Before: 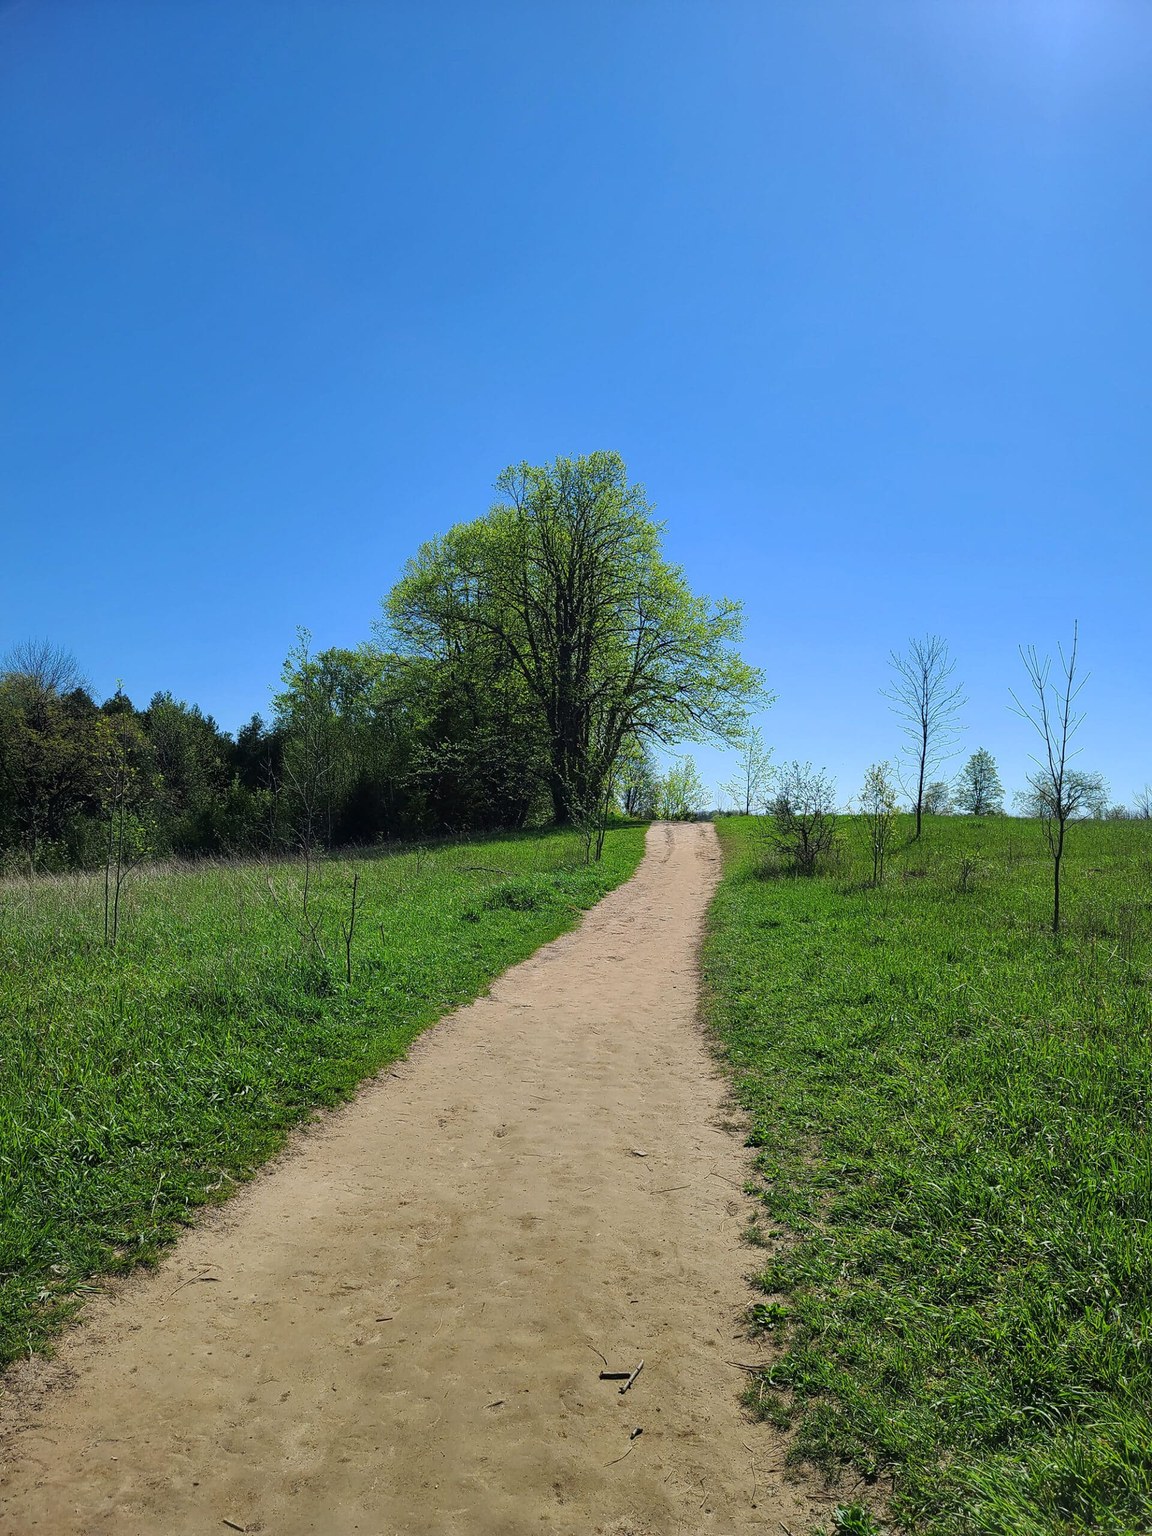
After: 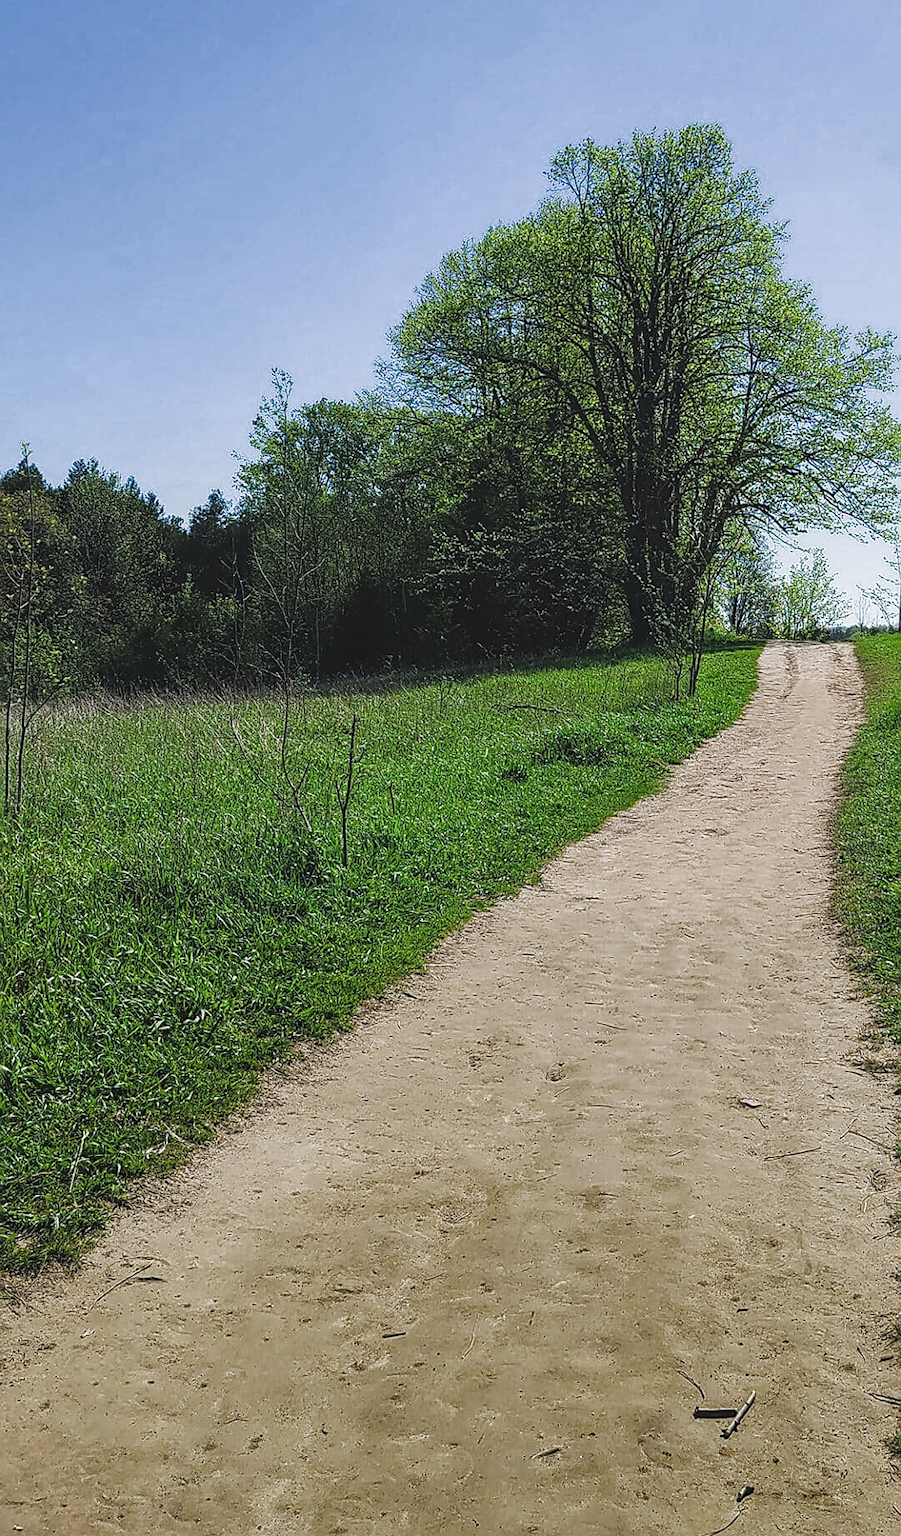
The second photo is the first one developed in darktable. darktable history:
sharpen: on, module defaults
filmic rgb: middle gray luminance 9.33%, black relative exposure -10.7 EV, white relative exposure 3.44 EV, target black luminance 0%, hardness 5.99, latitude 59.66%, contrast 1.09, highlights saturation mix 4.92%, shadows ↔ highlights balance 29.21%, preserve chrominance RGB euclidean norm (legacy), color science v4 (2020)
local contrast: detail 130%
crop: left 8.844%, top 23.531%, right 34.955%, bottom 4.635%
exposure: black level correction -0.021, exposure -0.031 EV, compensate exposure bias true, compensate highlight preservation false
